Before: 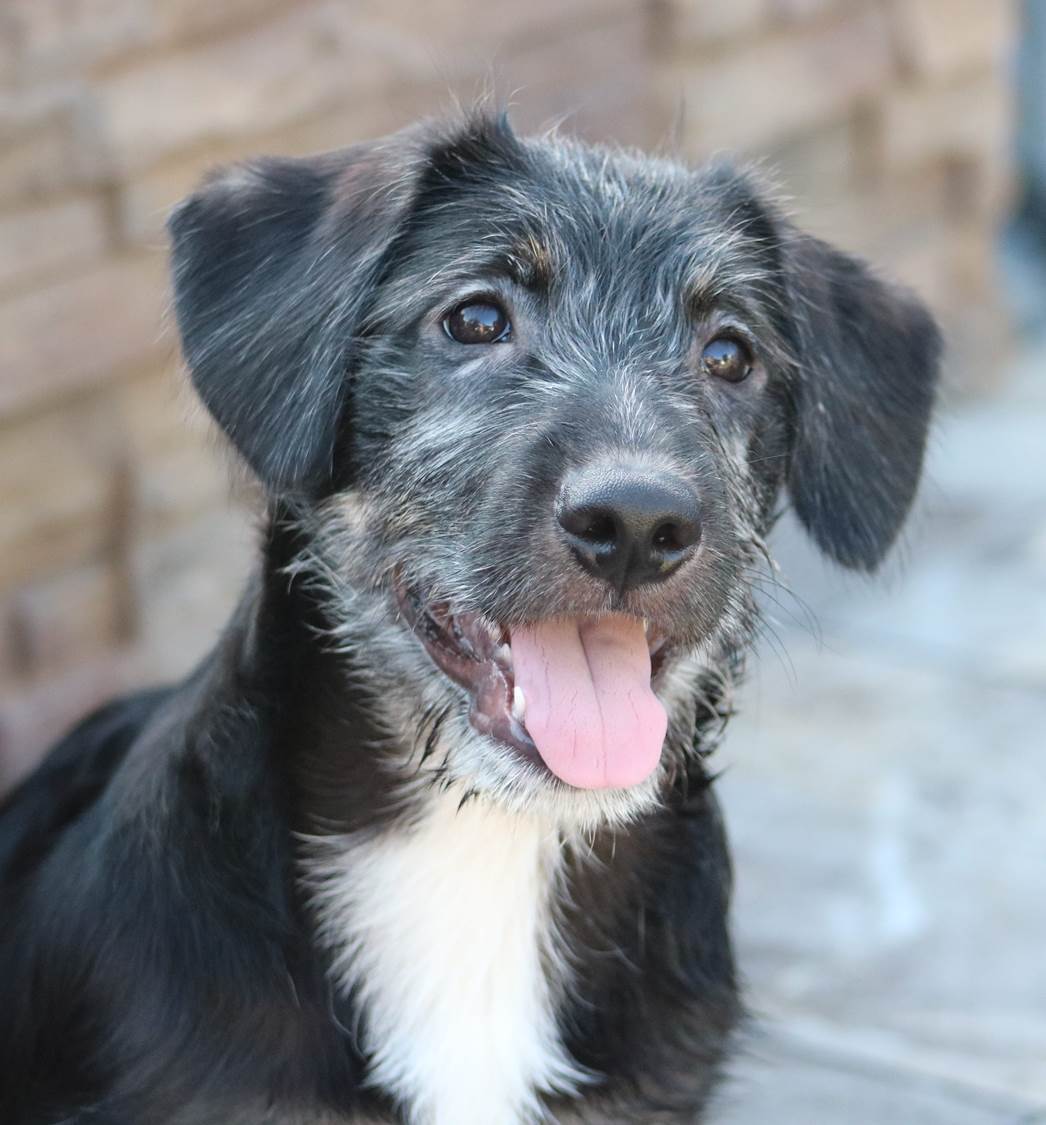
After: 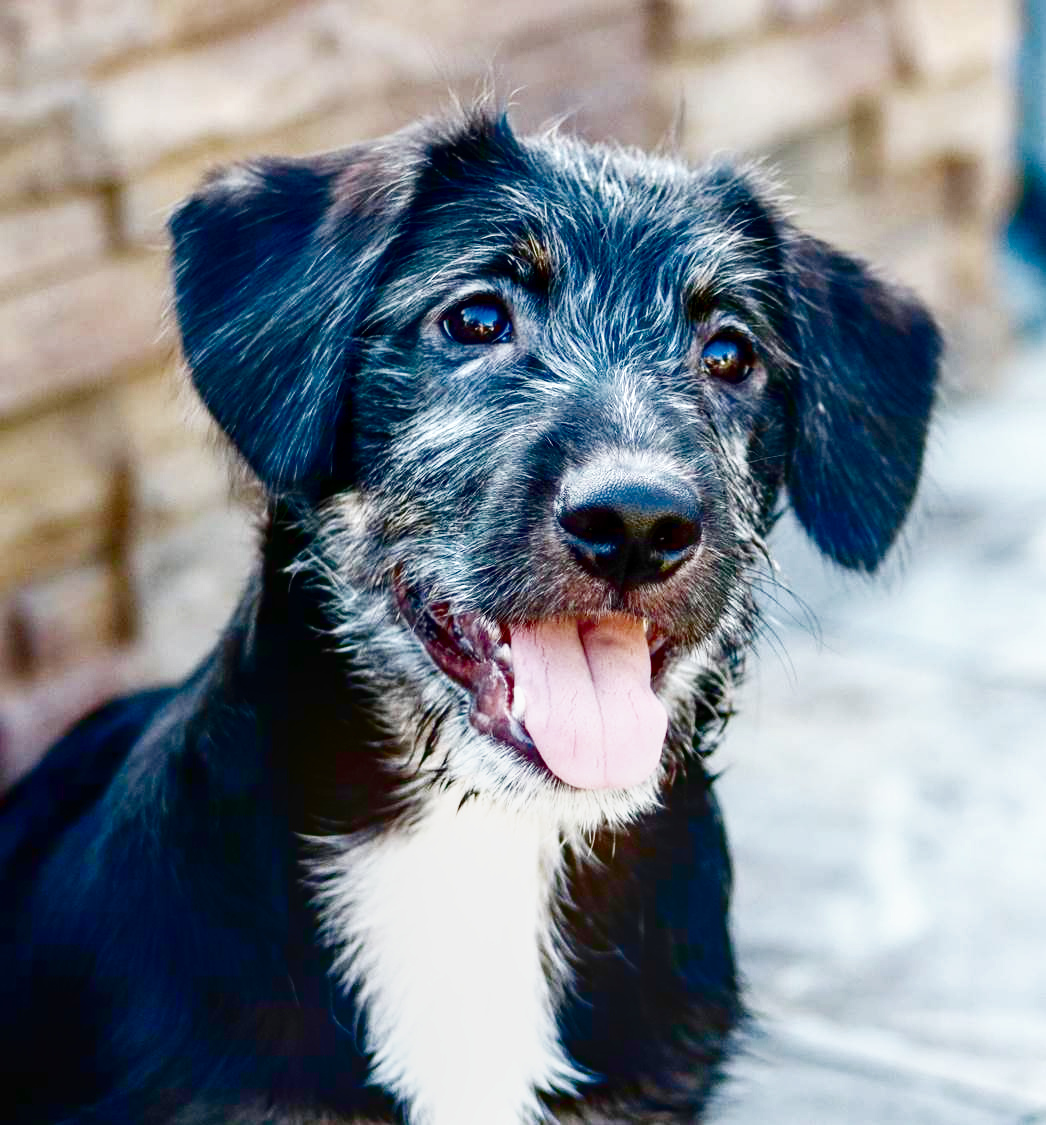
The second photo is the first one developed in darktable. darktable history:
contrast brightness saturation: brightness -0.984, saturation 0.994
local contrast: on, module defaults
base curve: curves: ch0 [(0, 0.003) (0.001, 0.002) (0.006, 0.004) (0.02, 0.022) (0.048, 0.086) (0.094, 0.234) (0.162, 0.431) (0.258, 0.629) (0.385, 0.8) (0.548, 0.918) (0.751, 0.988) (1, 1)], preserve colors none
